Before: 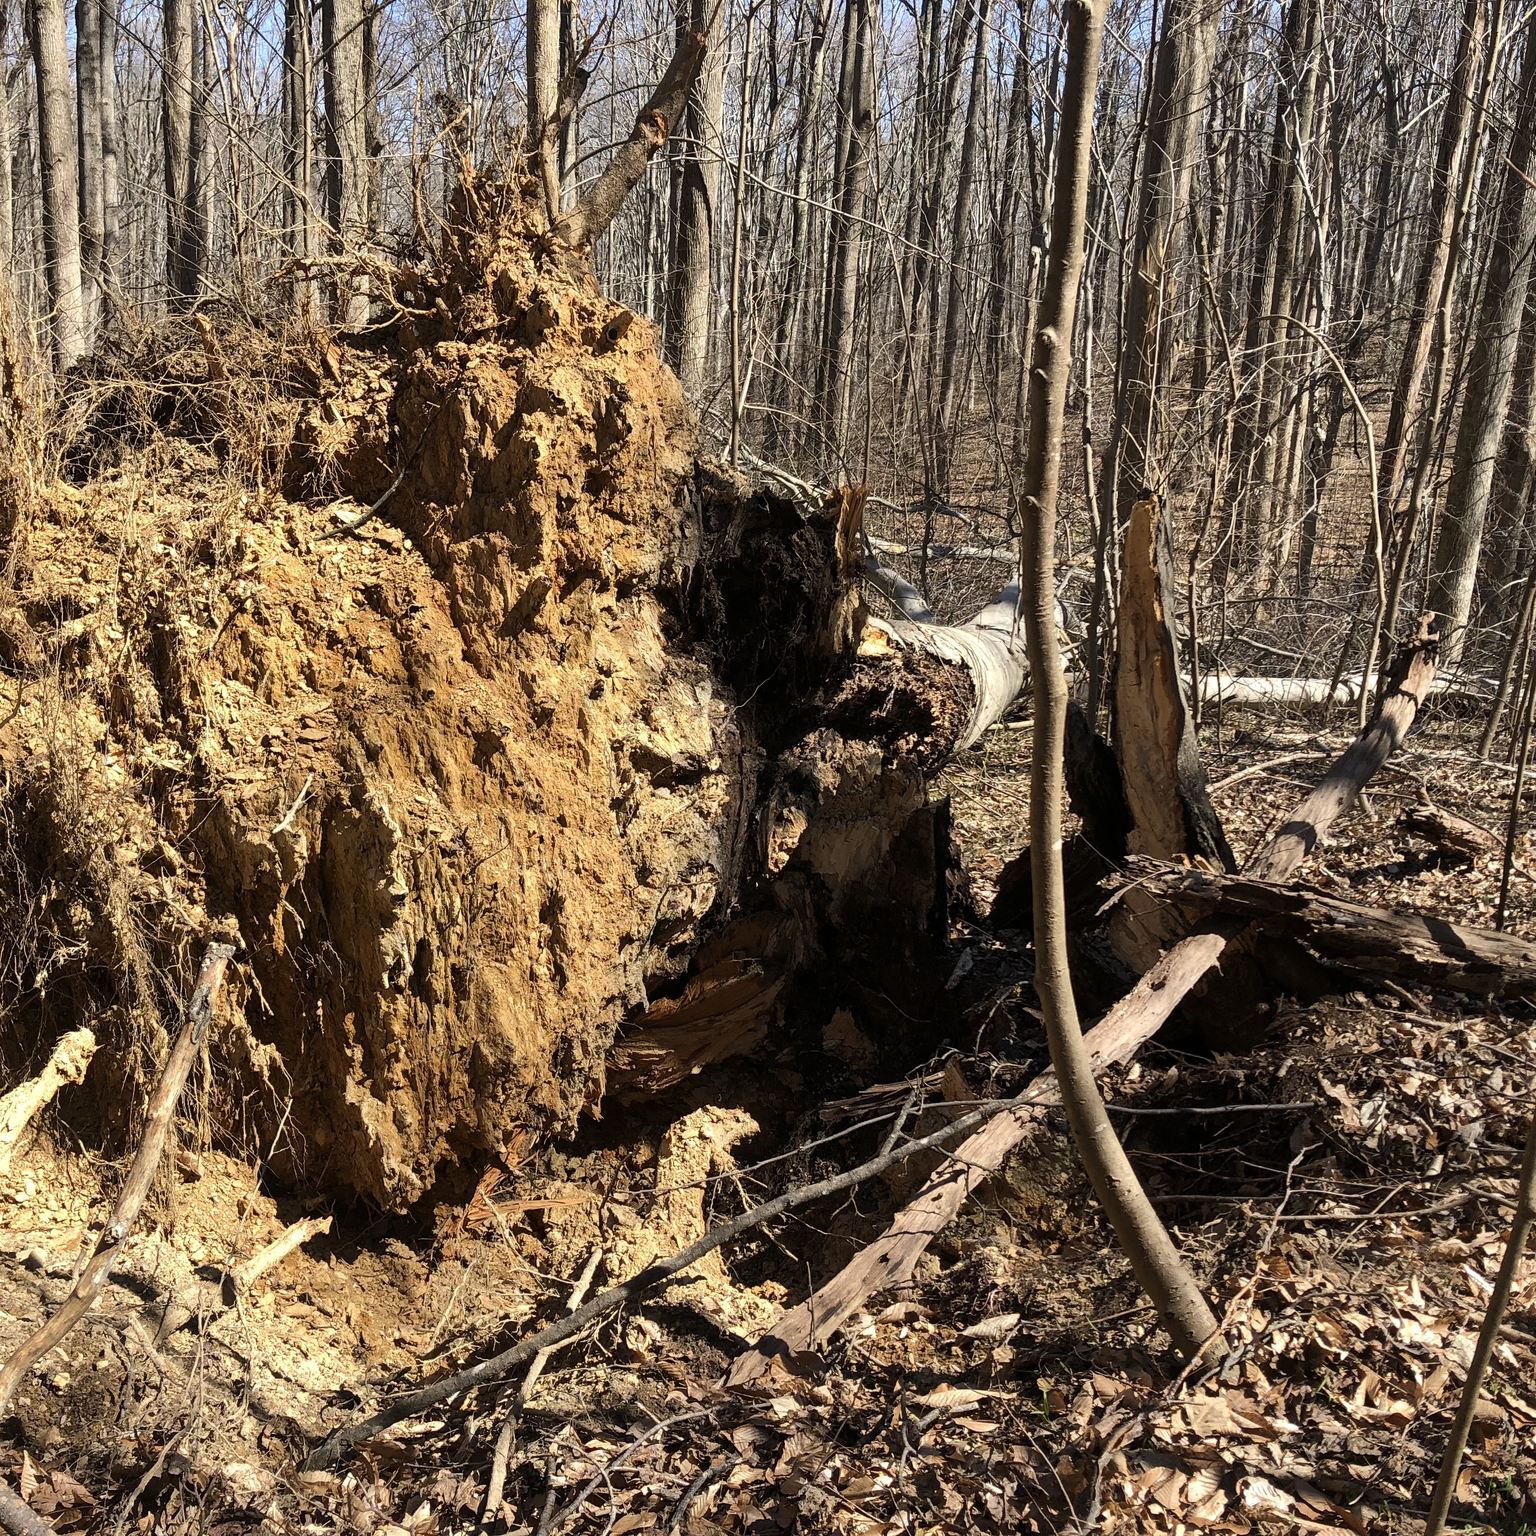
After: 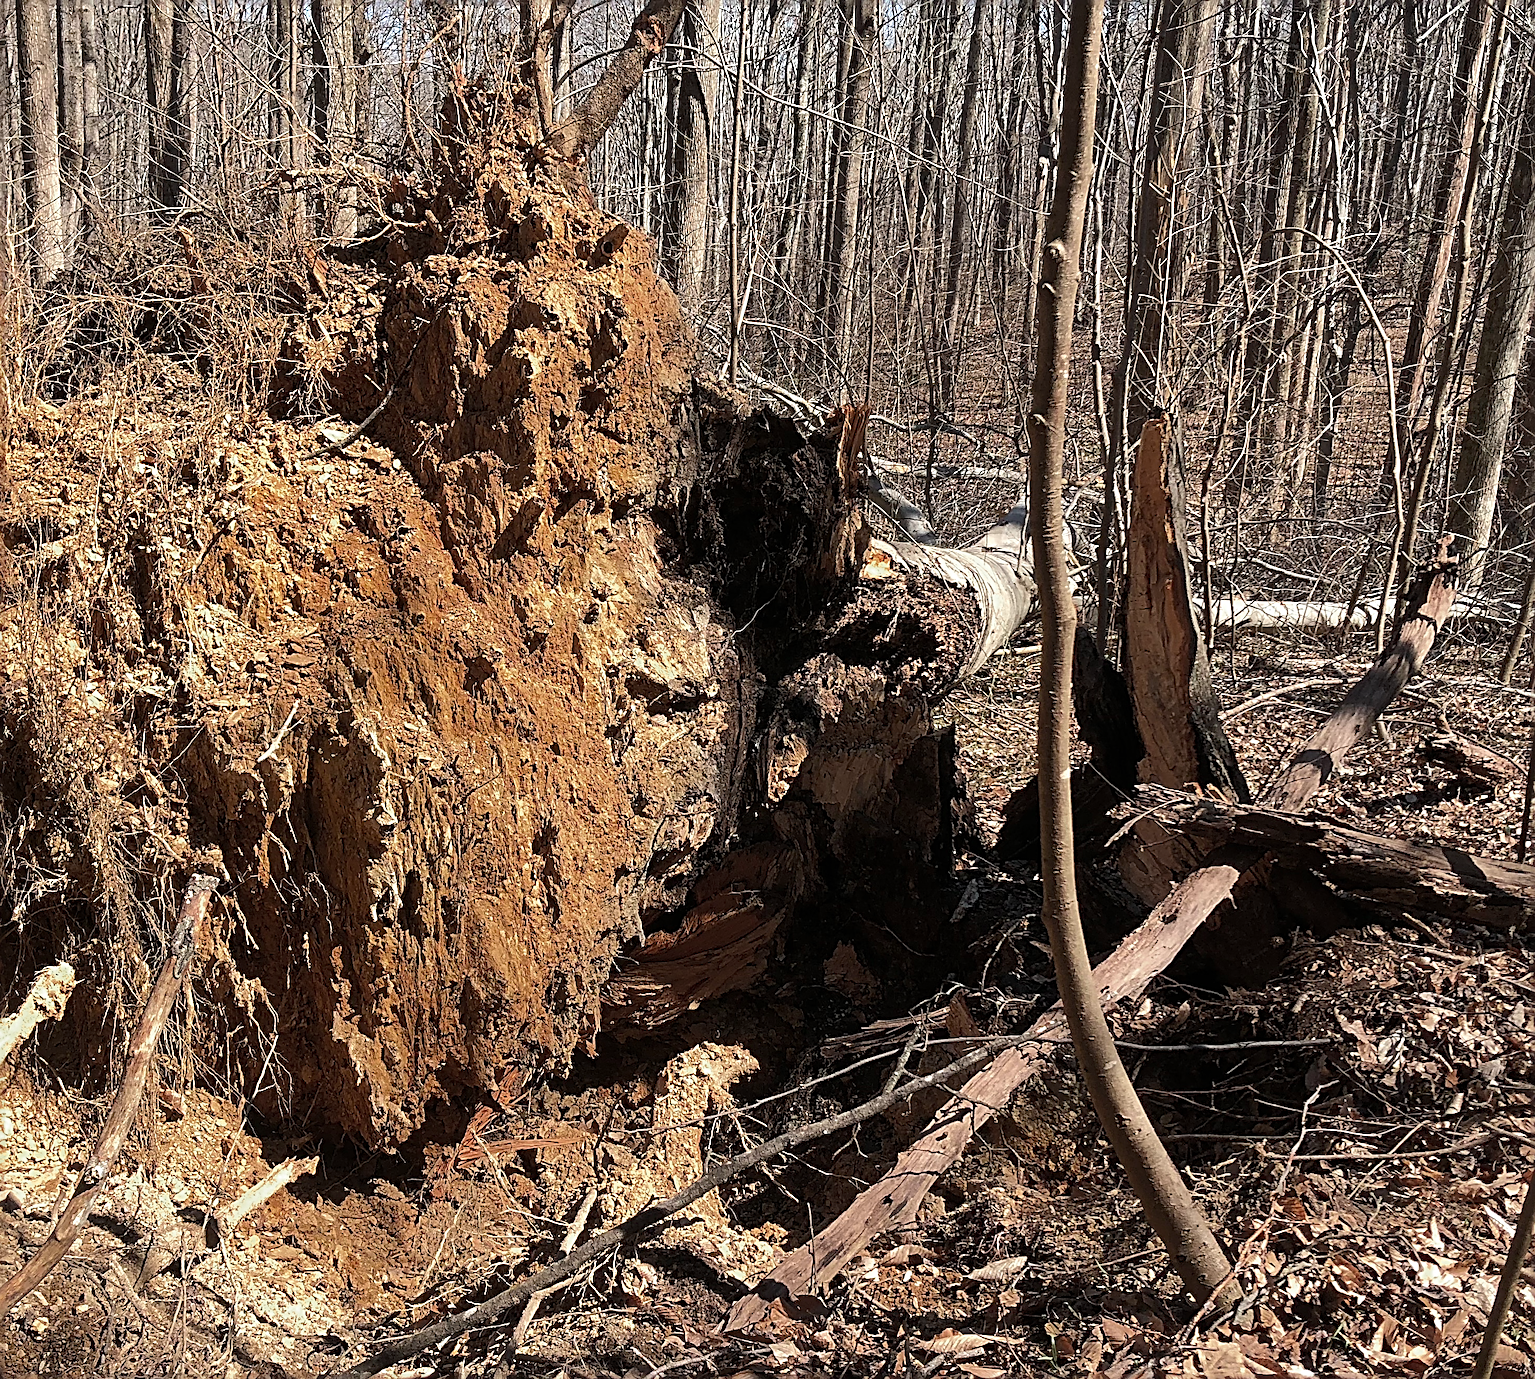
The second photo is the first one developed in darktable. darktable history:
sharpen: radius 3.69, amount 0.928
crop: left 1.507%, top 6.147%, right 1.379%, bottom 6.637%
color contrast: blue-yellow contrast 0.7
color zones: curves: ch0 [(0.11, 0.396) (0.195, 0.36) (0.25, 0.5) (0.303, 0.412) (0.357, 0.544) (0.75, 0.5) (0.967, 0.328)]; ch1 [(0, 0.468) (0.112, 0.512) (0.202, 0.6) (0.25, 0.5) (0.307, 0.352) (0.357, 0.544) (0.75, 0.5) (0.963, 0.524)]
